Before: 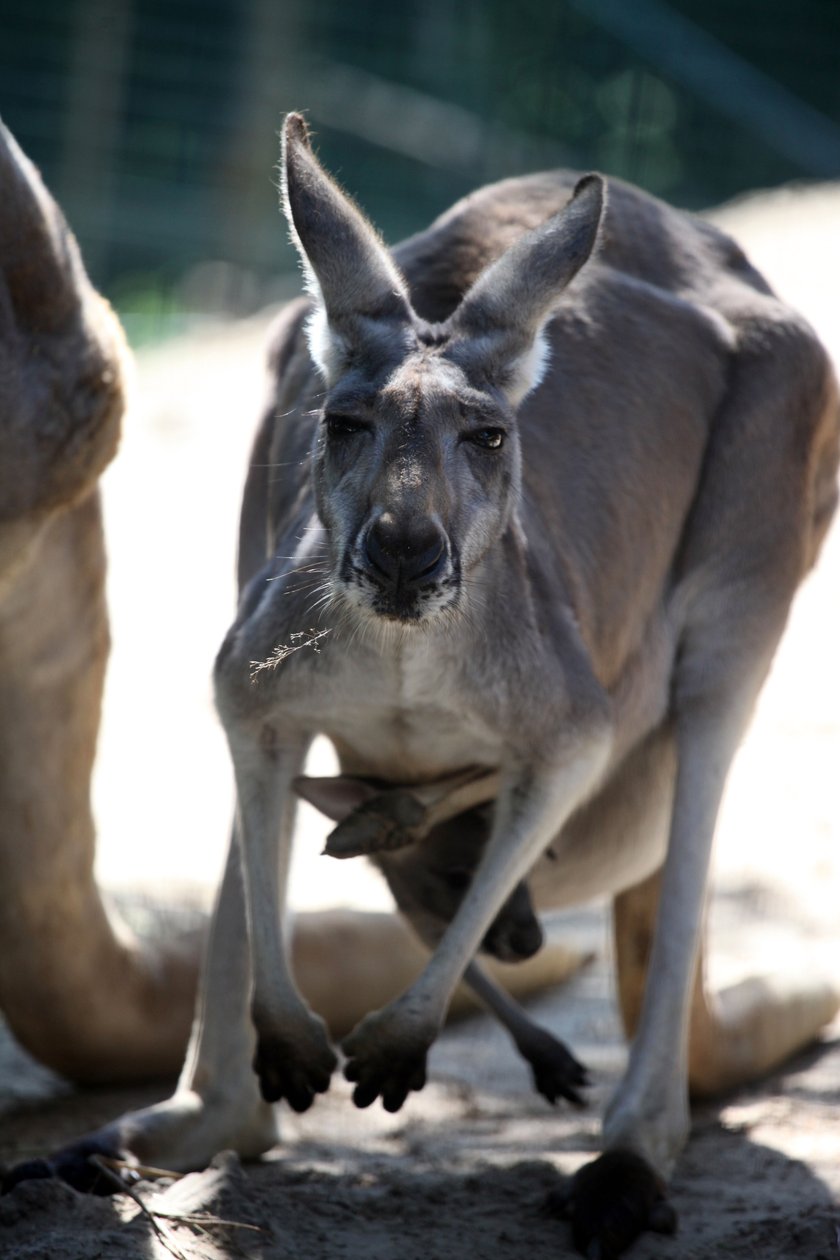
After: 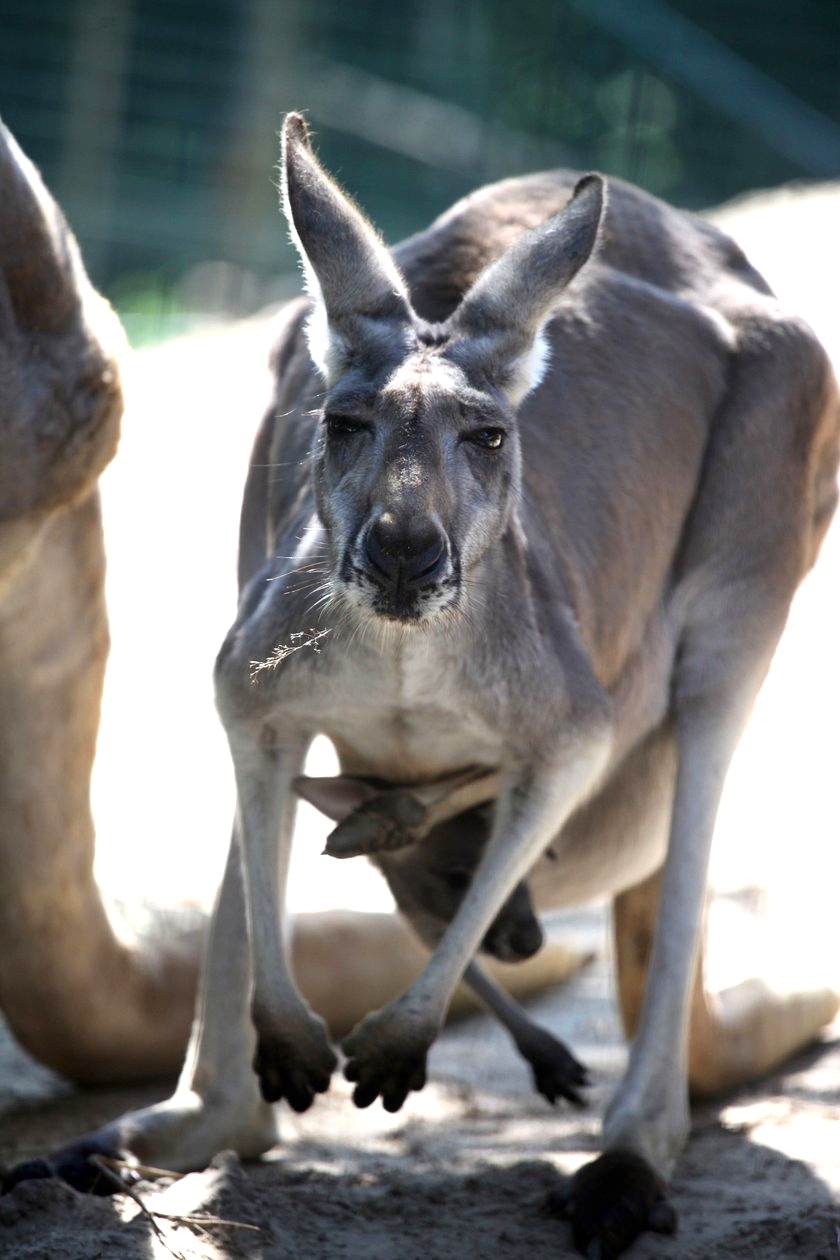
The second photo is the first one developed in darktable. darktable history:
exposure: exposure 0.691 EV, compensate exposure bias true, compensate highlight preservation false
